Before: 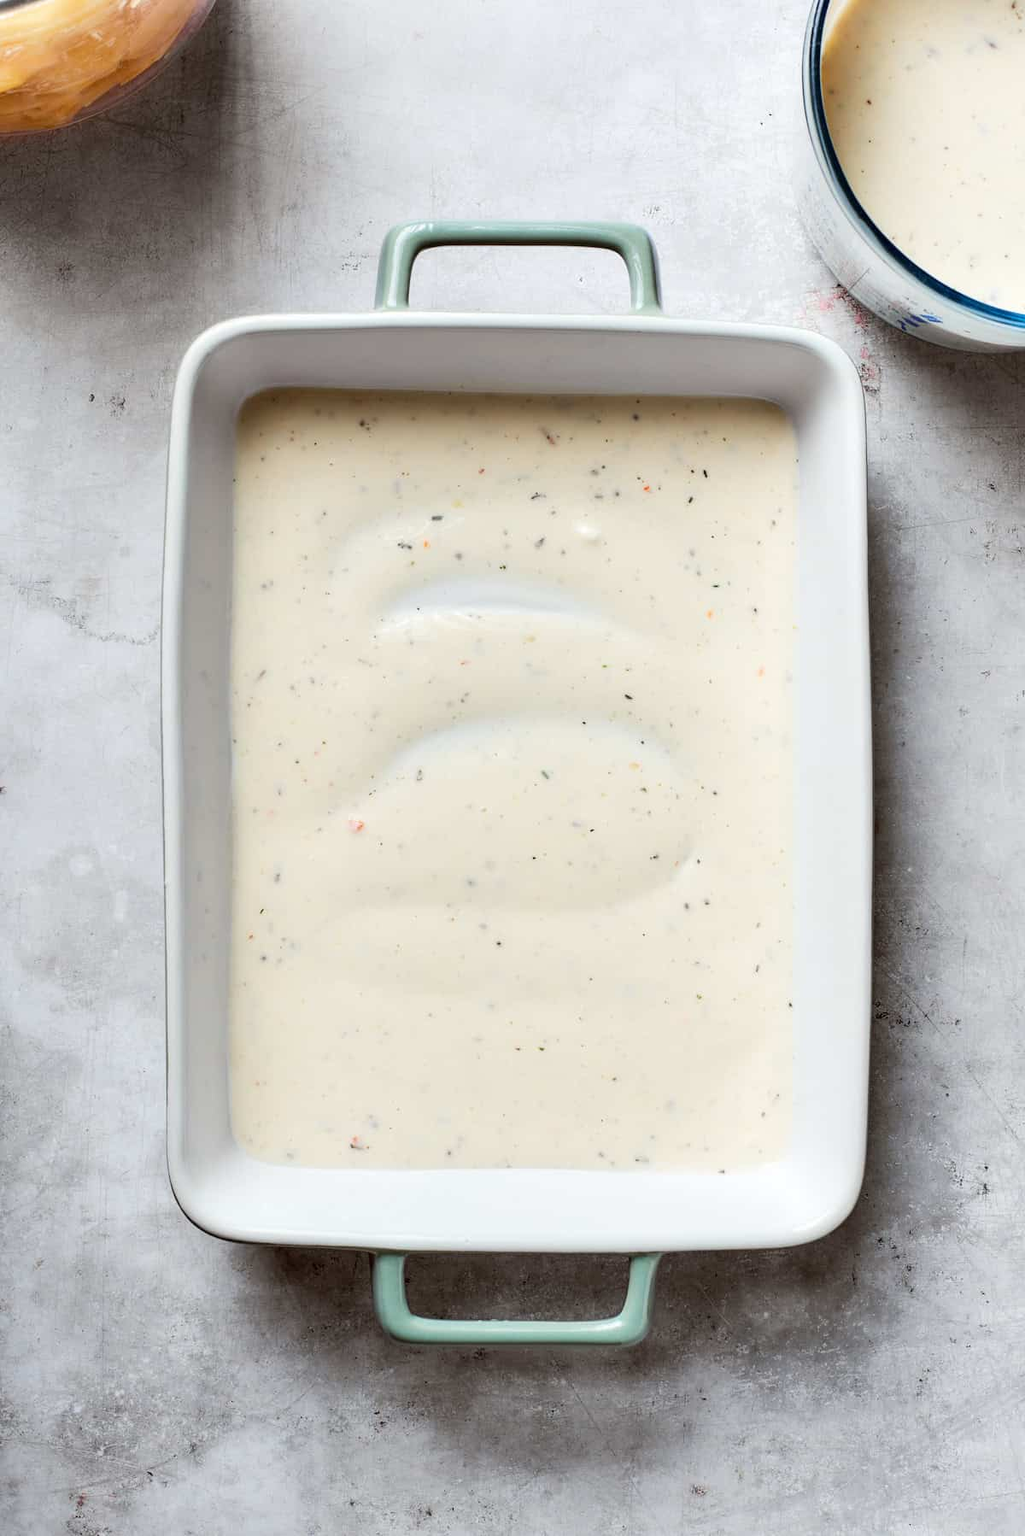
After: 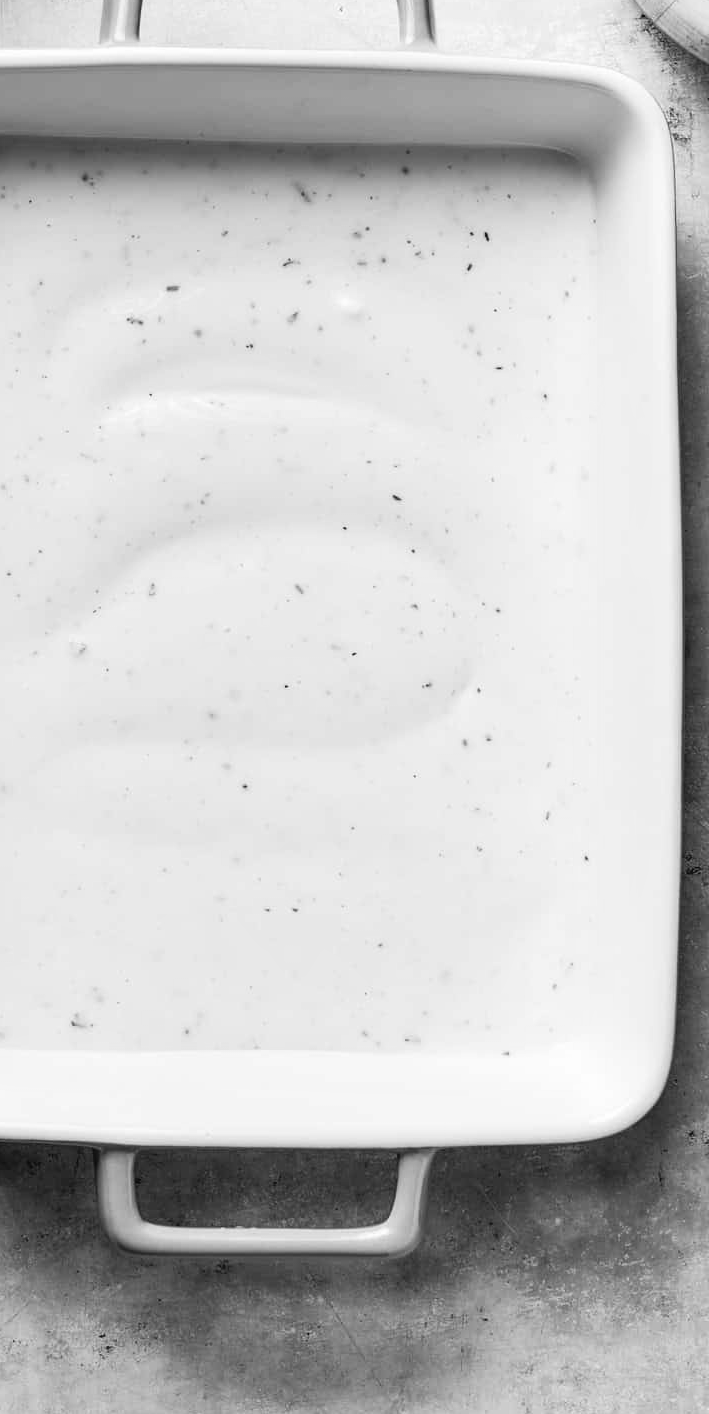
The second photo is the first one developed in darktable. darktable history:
exposure: compensate highlight preservation false
white balance: red 1.08, blue 0.791
contrast brightness saturation: contrast 0.08, saturation 0.2
crop and rotate: left 28.256%, top 17.734%, right 12.656%, bottom 3.573%
monochrome: on, module defaults
color contrast: green-magenta contrast 0.8, blue-yellow contrast 1.1, unbound 0
tone curve: curves: ch0 [(0, 0.024) (0.119, 0.146) (0.474, 0.485) (0.718, 0.739) (0.817, 0.839) (1, 0.998)]; ch1 [(0, 0) (0.377, 0.416) (0.439, 0.451) (0.477, 0.485) (0.501, 0.503) (0.538, 0.544) (0.58, 0.613) (0.664, 0.7) (0.783, 0.804) (1, 1)]; ch2 [(0, 0) (0.38, 0.405) (0.463, 0.456) (0.498, 0.497) (0.524, 0.535) (0.578, 0.576) (0.648, 0.665) (1, 1)], color space Lab, independent channels, preserve colors none
